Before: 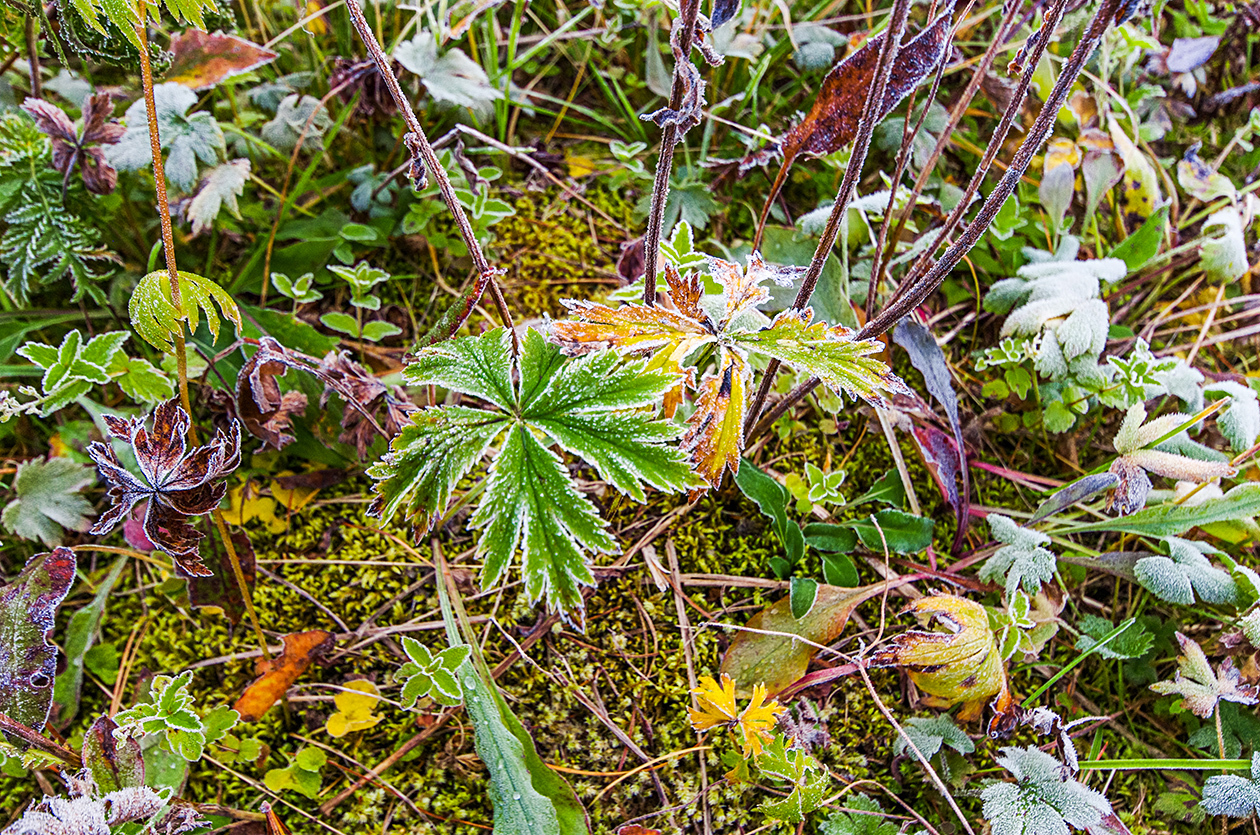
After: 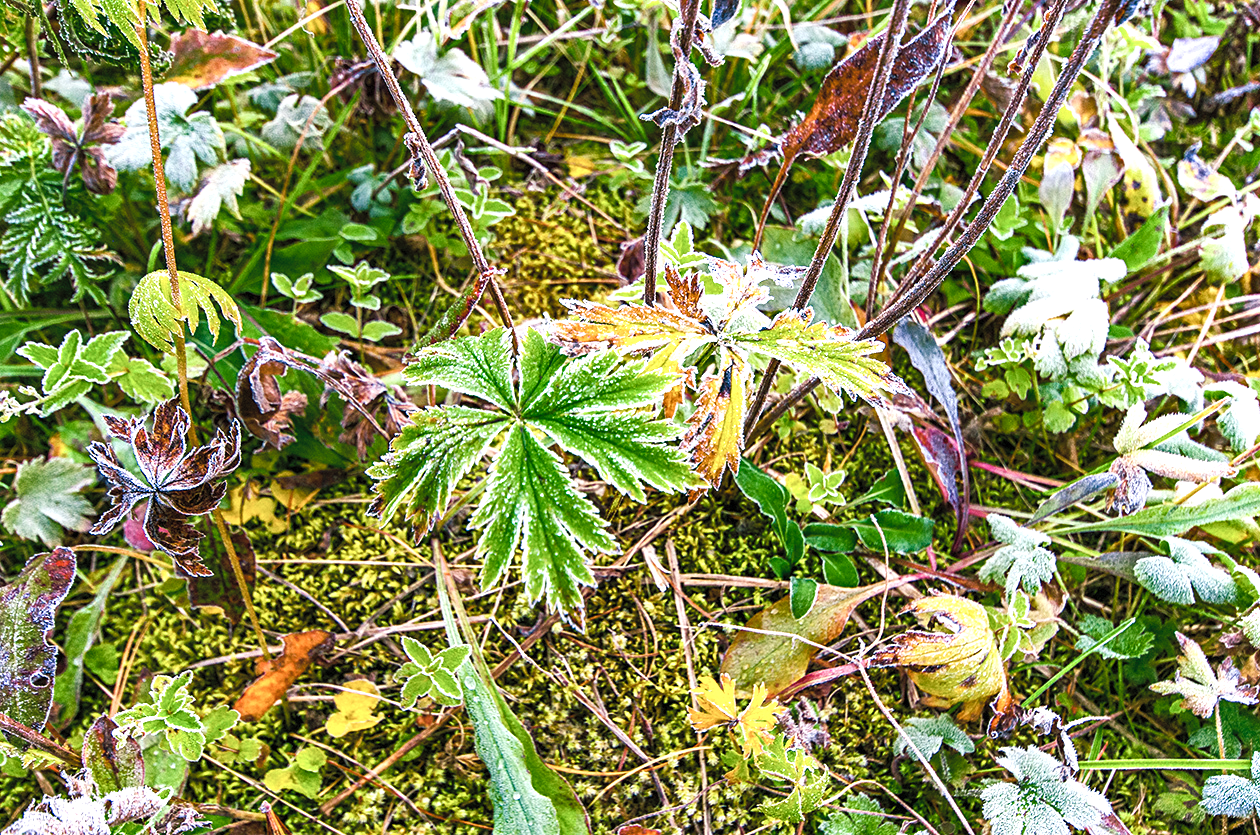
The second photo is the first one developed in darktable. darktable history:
contrast brightness saturation: brightness 0.152
shadows and highlights: shadows 22.26, highlights -48.71, soften with gaussian
color balance rgb: shadows lift › chroma 11.786%, shadows lift › hue 133.75°, perceptual saturation grading › global saturation 20%, perceptual saturation grading › highlights -49.752%, perceptual saturation grading › shadows 25.263%, perceptual brilliance grading › global brilliance 21.314%, perceptual brilliance grading › shadows -35.024%
